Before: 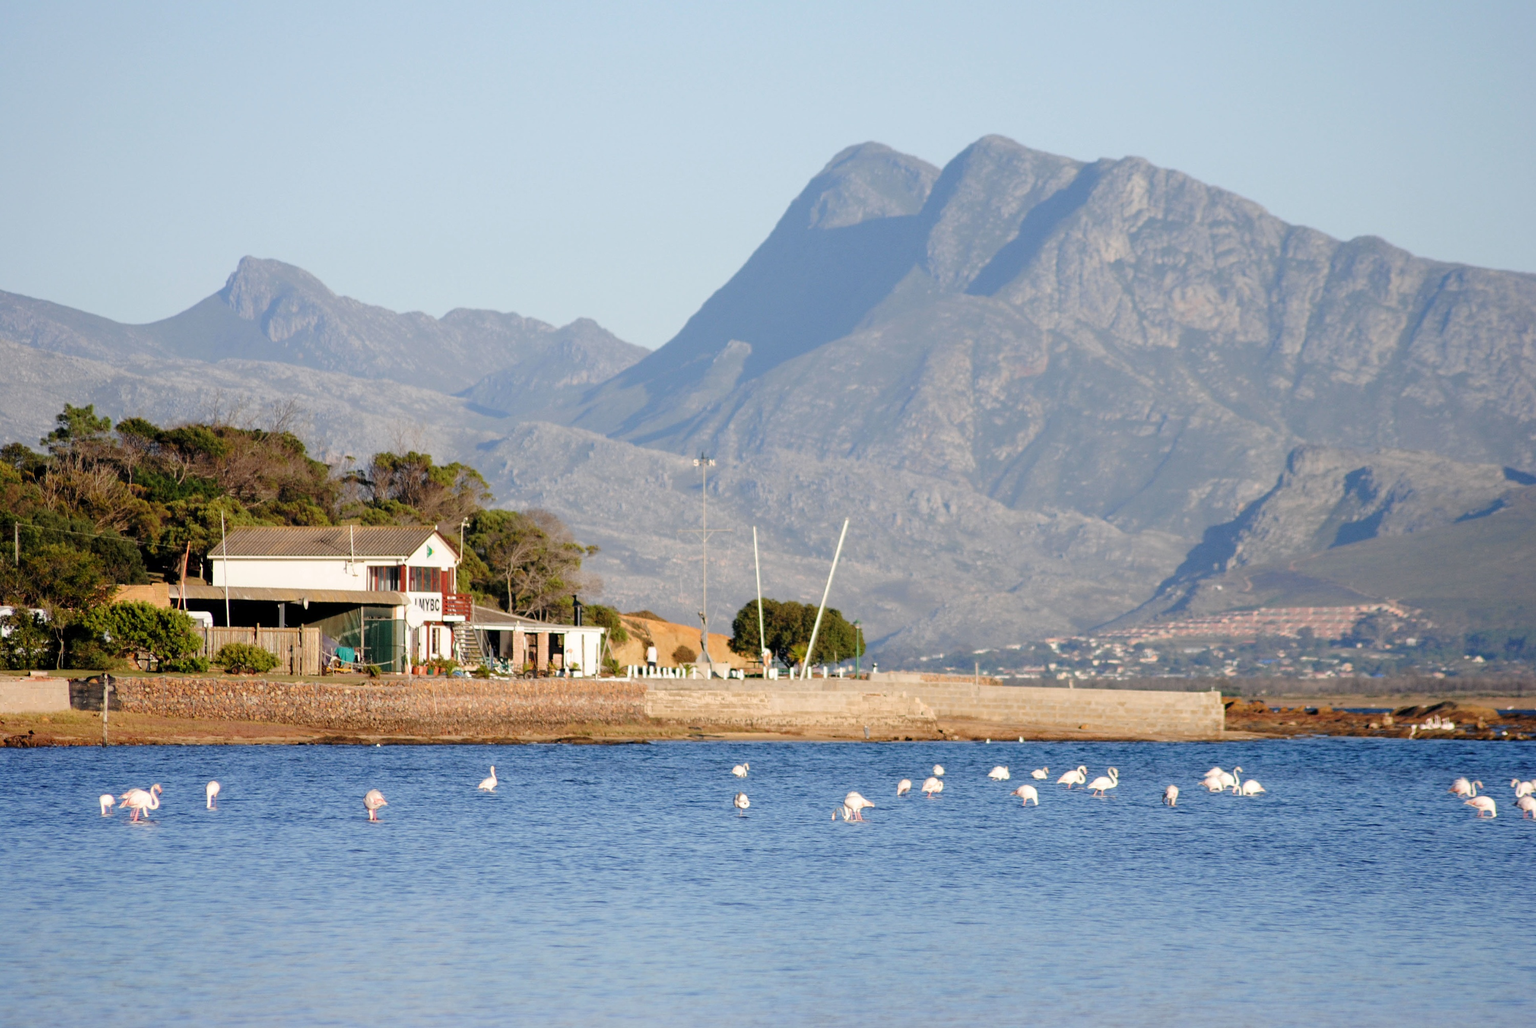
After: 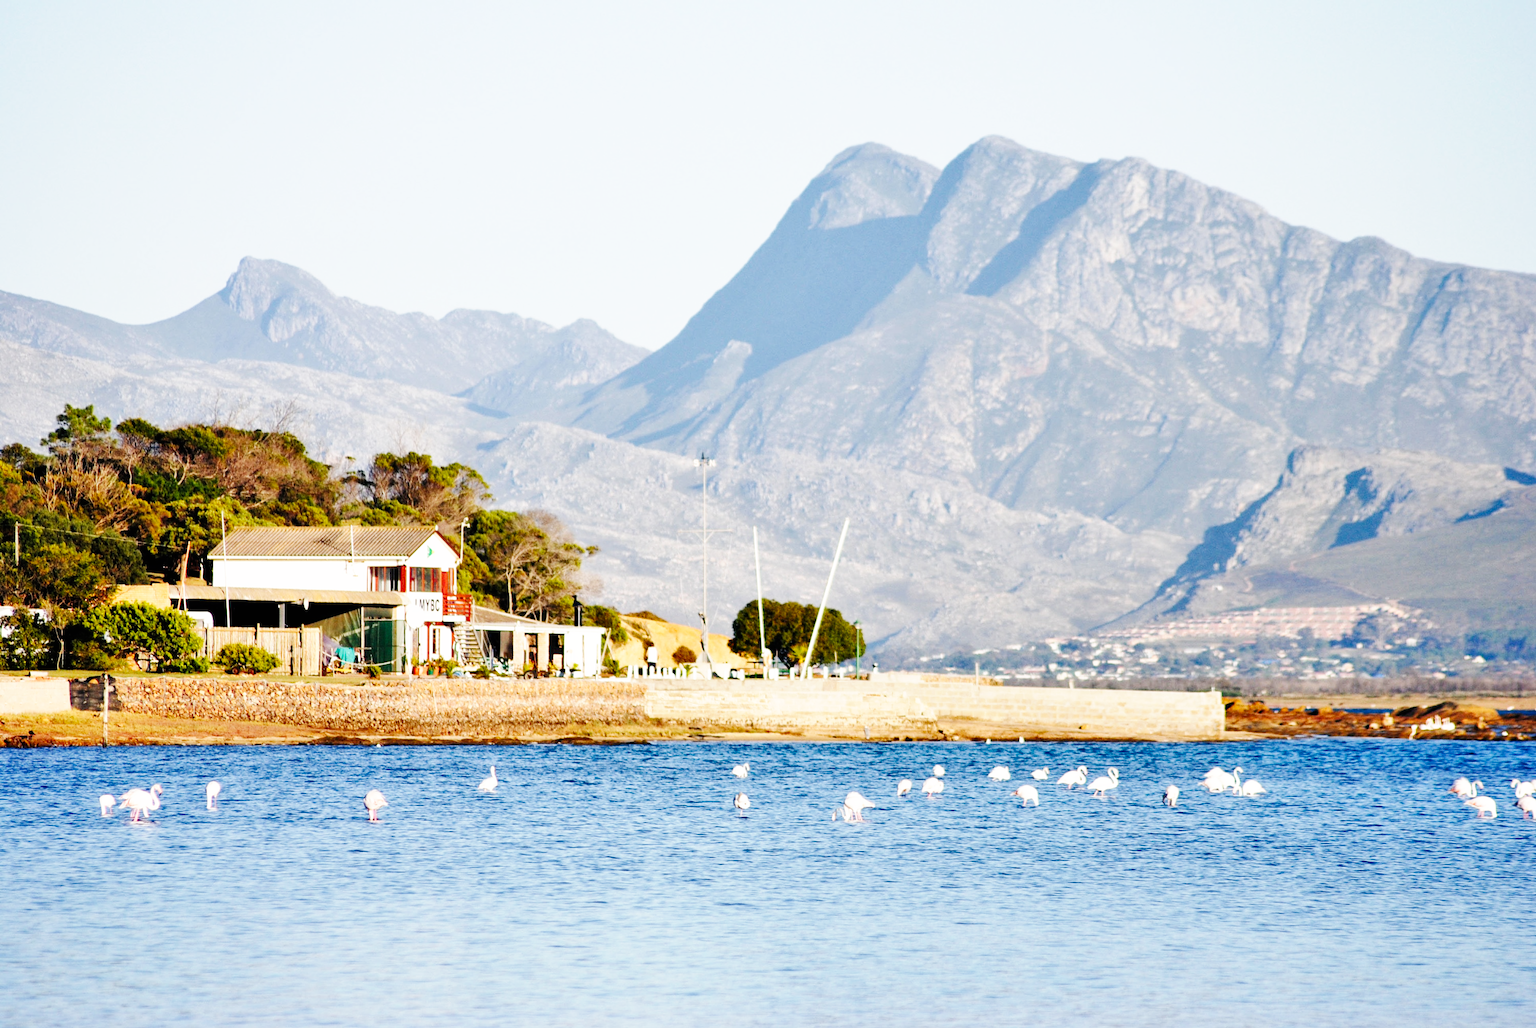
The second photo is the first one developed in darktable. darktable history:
base curve: curves: ch0 [(0, 0) (0.007, 0.004) (0.027, 0.03) (0.046, 0.07) (0.207, 0.54) (0.442, 0.872) (0.673, 0.972) (1, 1)], preserve colors none
shadows and highlights: soften with gaussian
